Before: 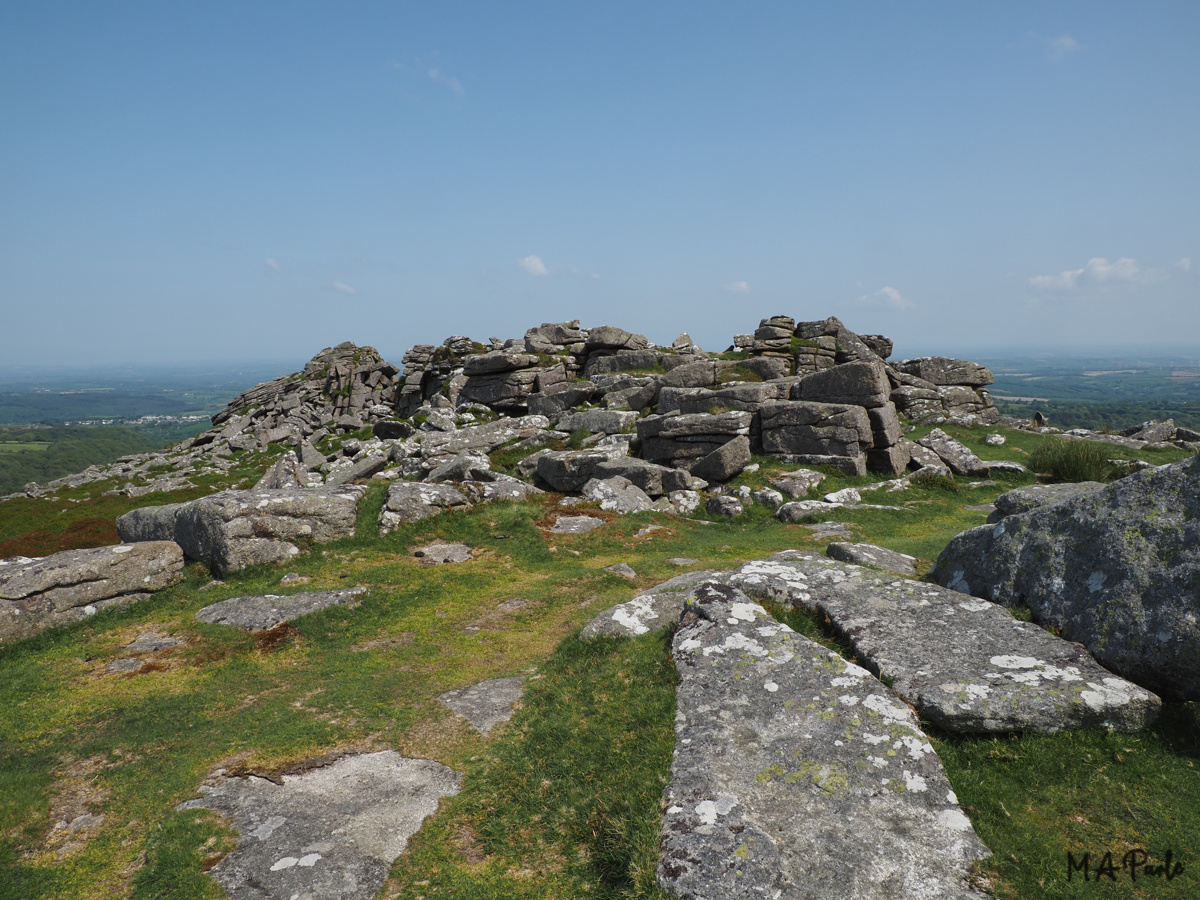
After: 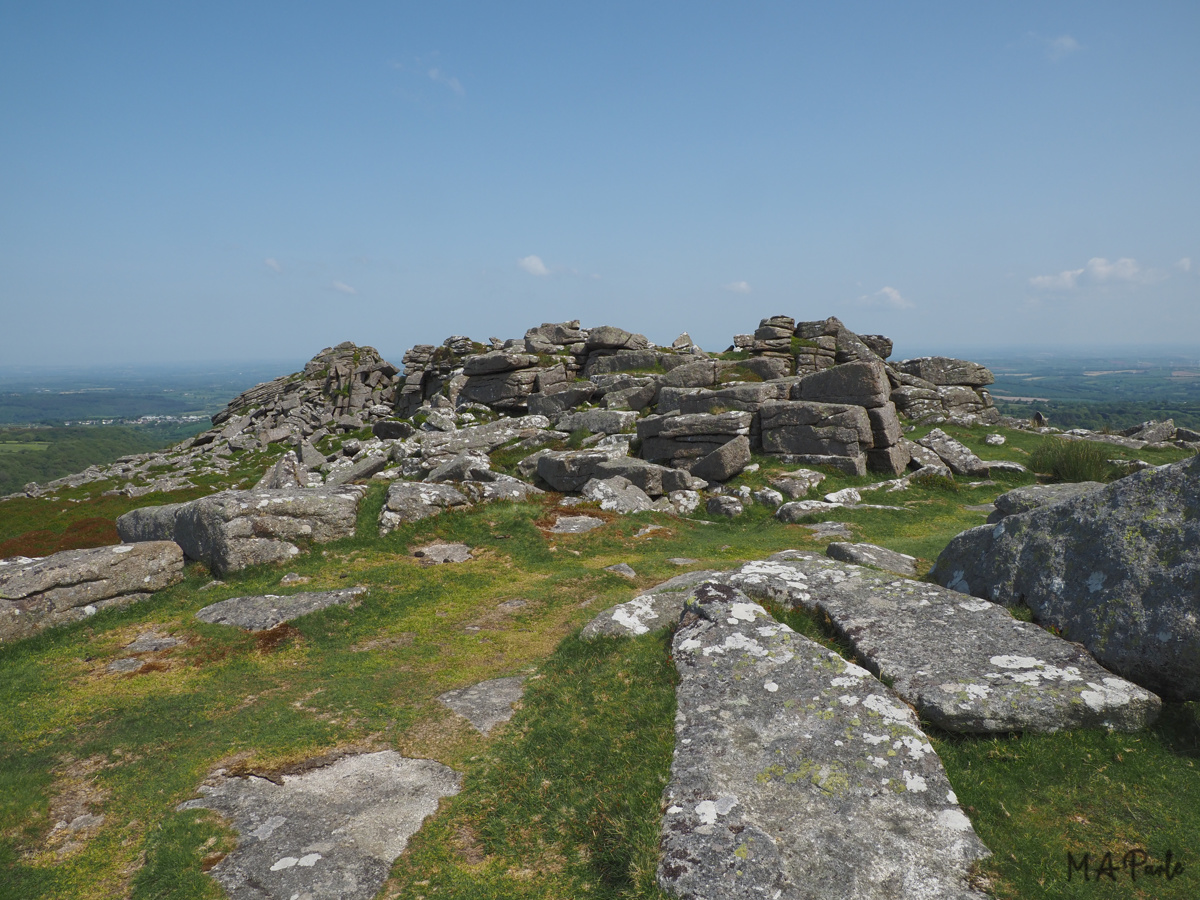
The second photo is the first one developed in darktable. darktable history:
color correction: highlights a* -0.182, highlights b* -0.124
rgb curve: curves: ch0 [(0, 0) (0.093, 0.159) (0.241, 0.265) (0.414, 0.42) (1, 1)], compensate middle gray true, preserve colors basic power
